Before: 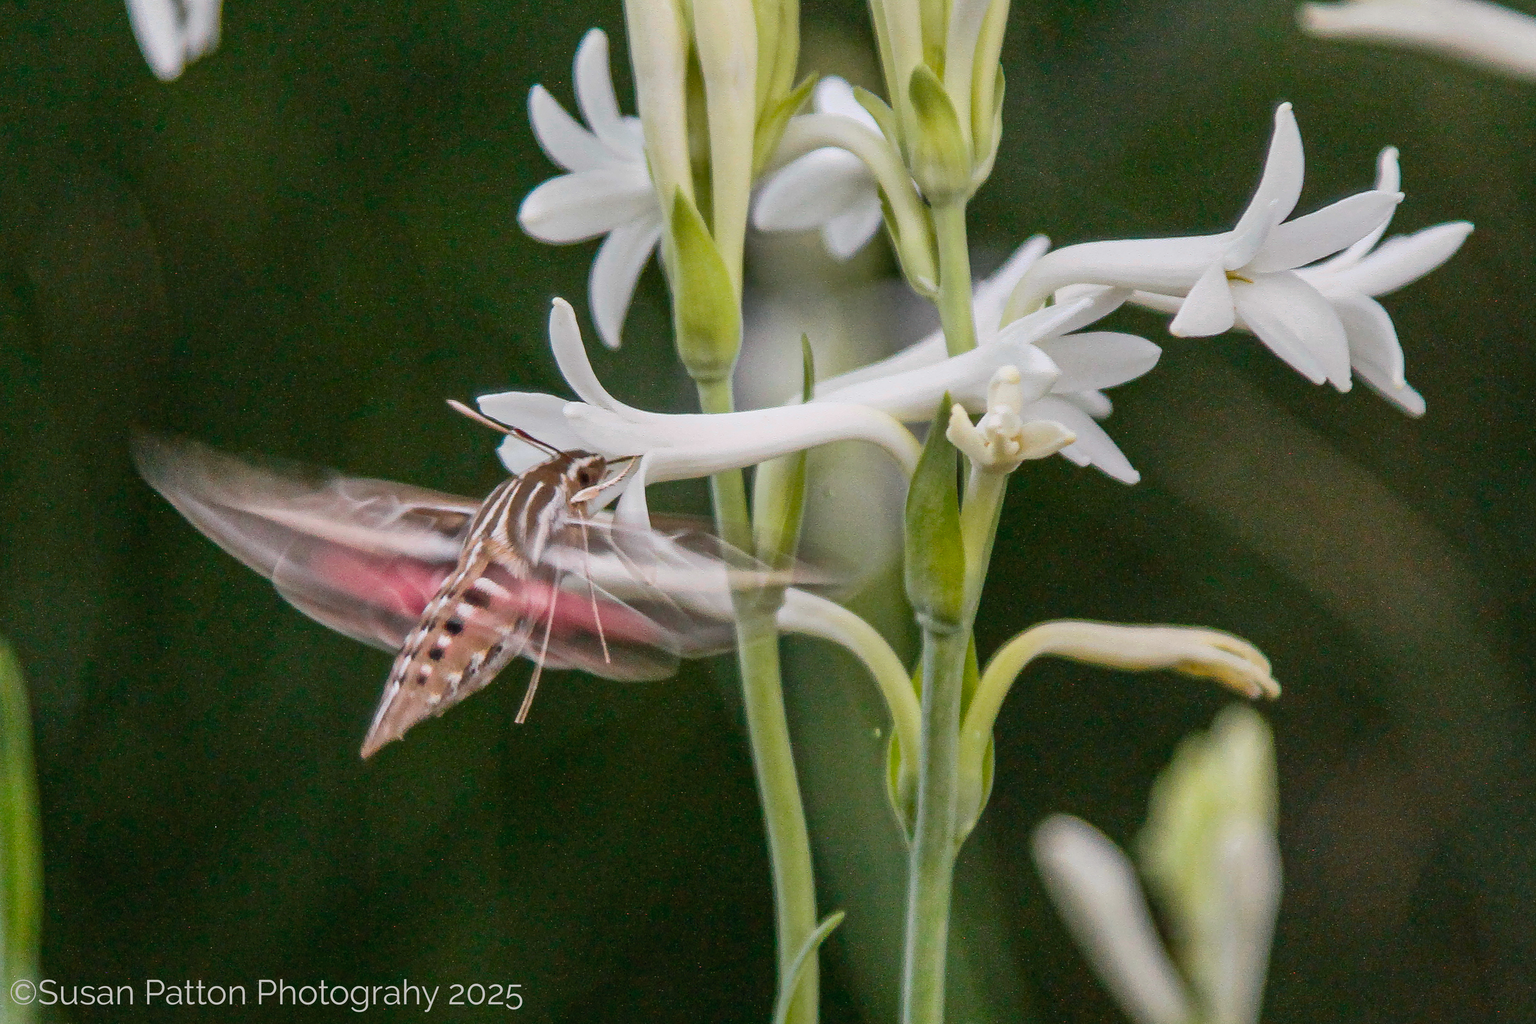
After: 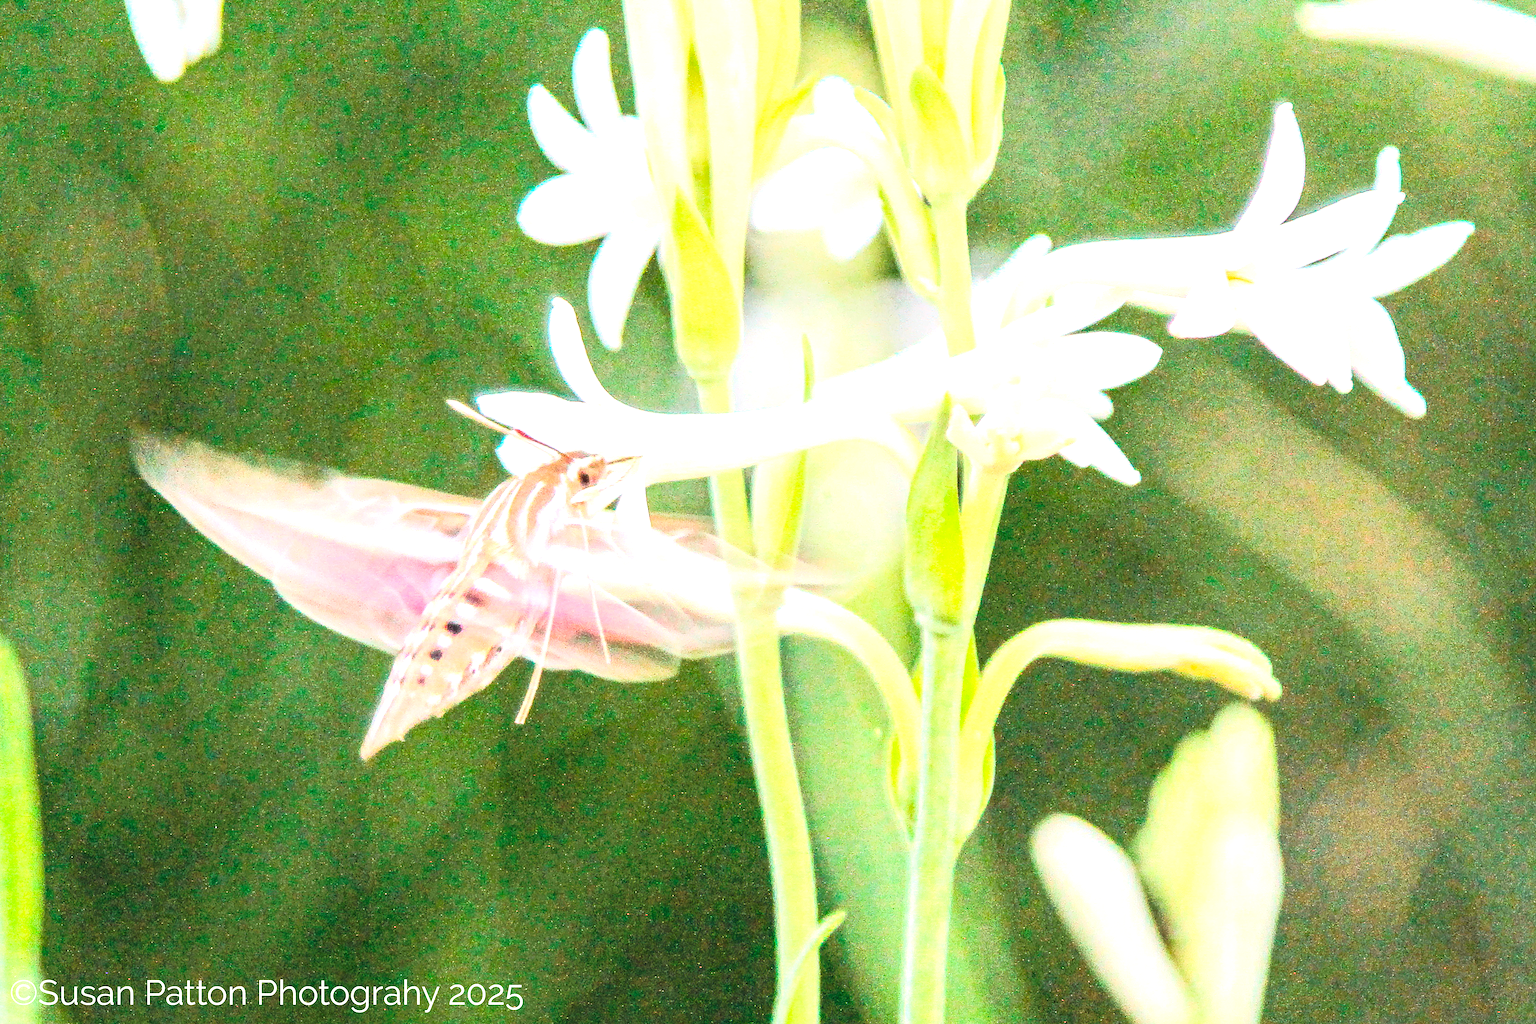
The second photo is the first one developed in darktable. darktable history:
exposure: black level correction 0, exposure 2.113 EV, compensate highlight preservation false
tone curve: curves: ch0 [(0, 0) (0.003, 0.003) (0.011, 0.013) (0.025, 0.029) (0.044, 0.052) (0.069, 0.081) (0.1, 0.116) (0.136, 0.158) (0.177, 0.207) (0.224, 0.268) (0.277, 0.373) (0.335, 0.465) (0.399, 0.565) (0.468, 0.674) (0.543, 0.79) (0.623, 0.853) (0.709, 0.918) (0.801, 0.956) (0.898, 0.977) (1, 1)], color space Lab, linked channels, preserve colors none
